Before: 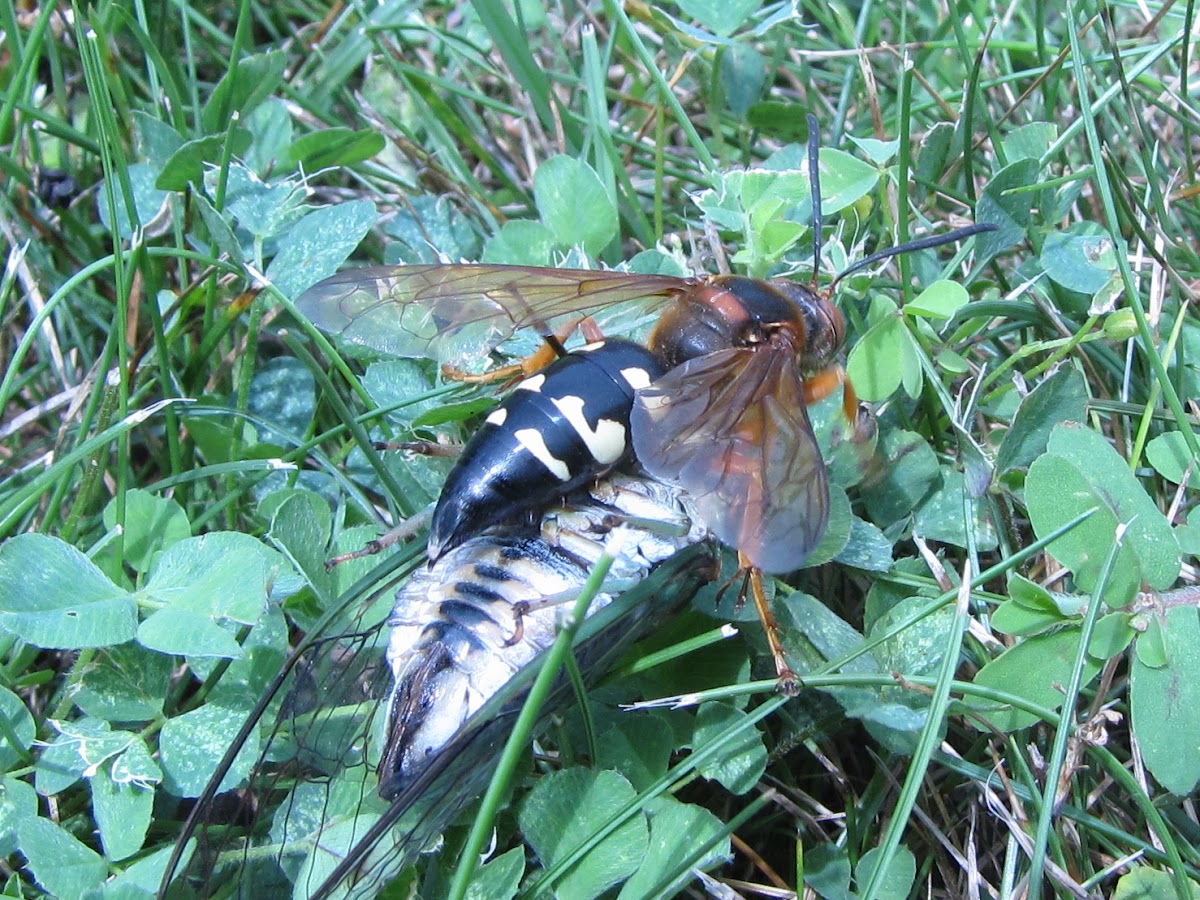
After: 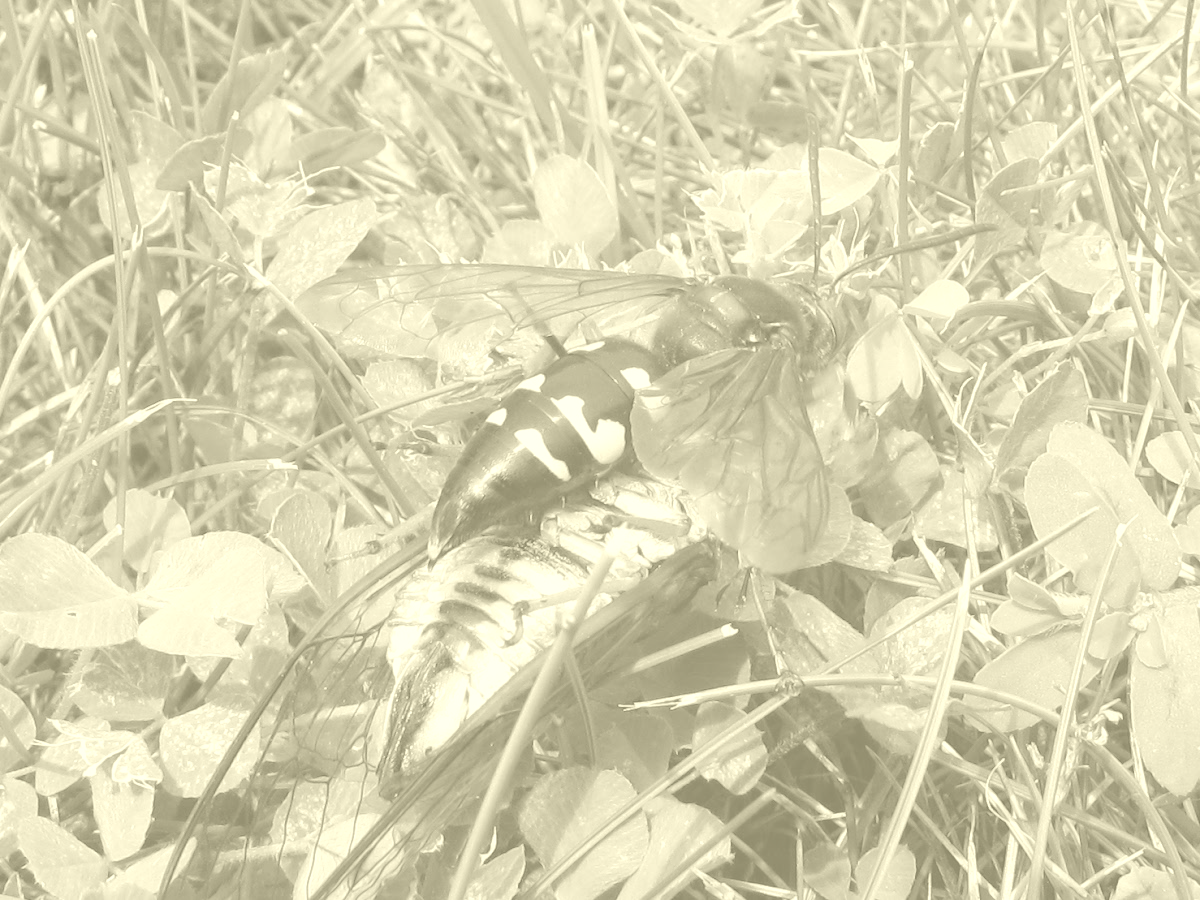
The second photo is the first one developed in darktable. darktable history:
colorize: hue 43.2°, saturation 40%, version 1
color balance rgb: perceptual saturation grading › global saturation 34.05%, global vibrance 5.56%
